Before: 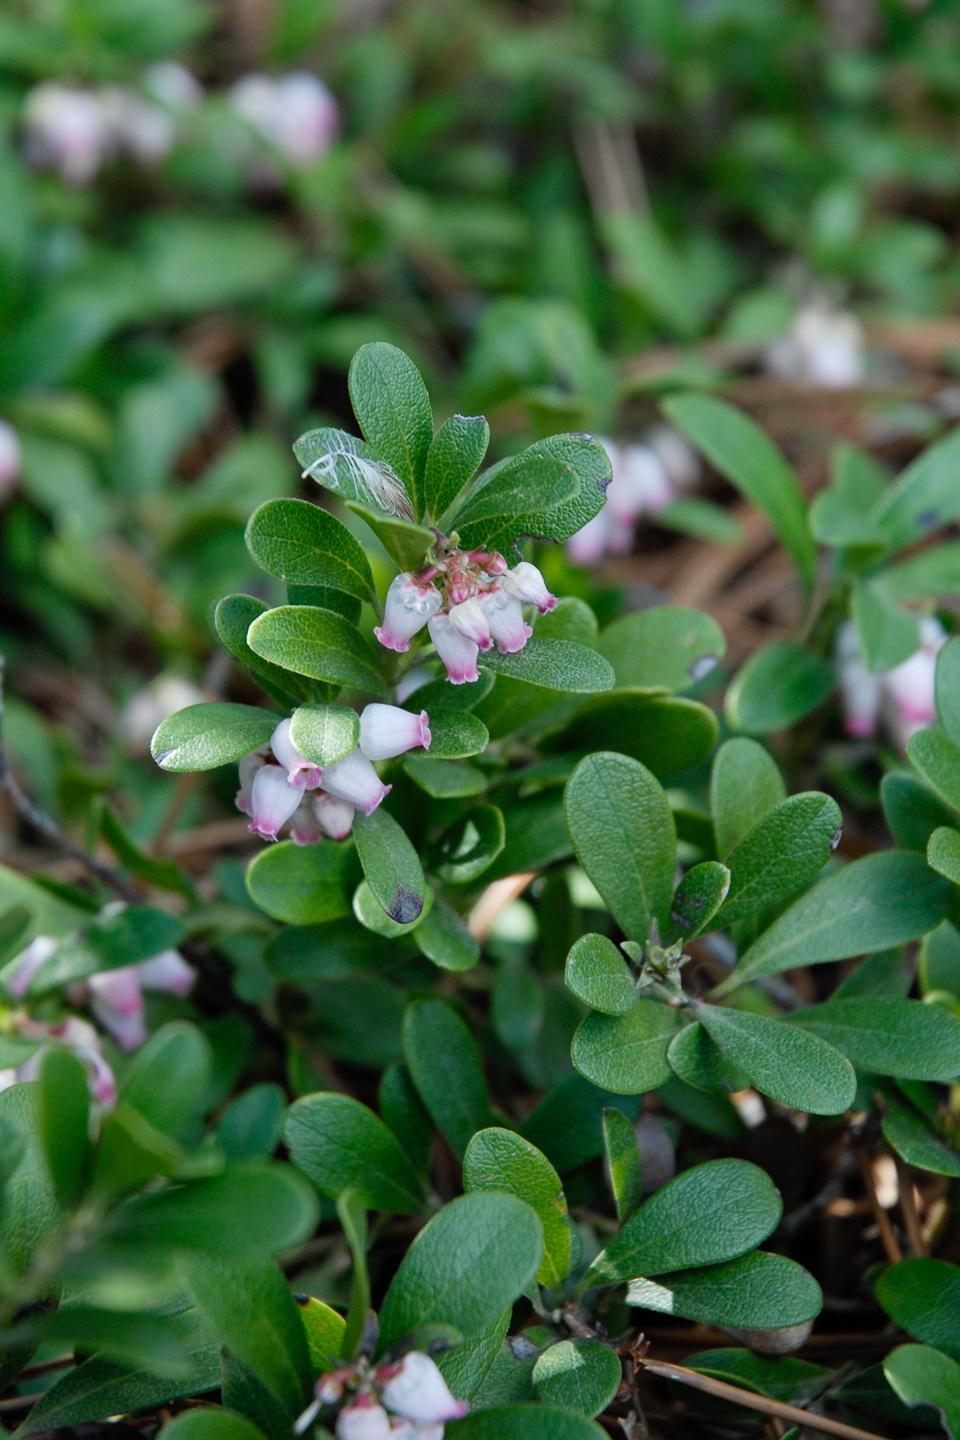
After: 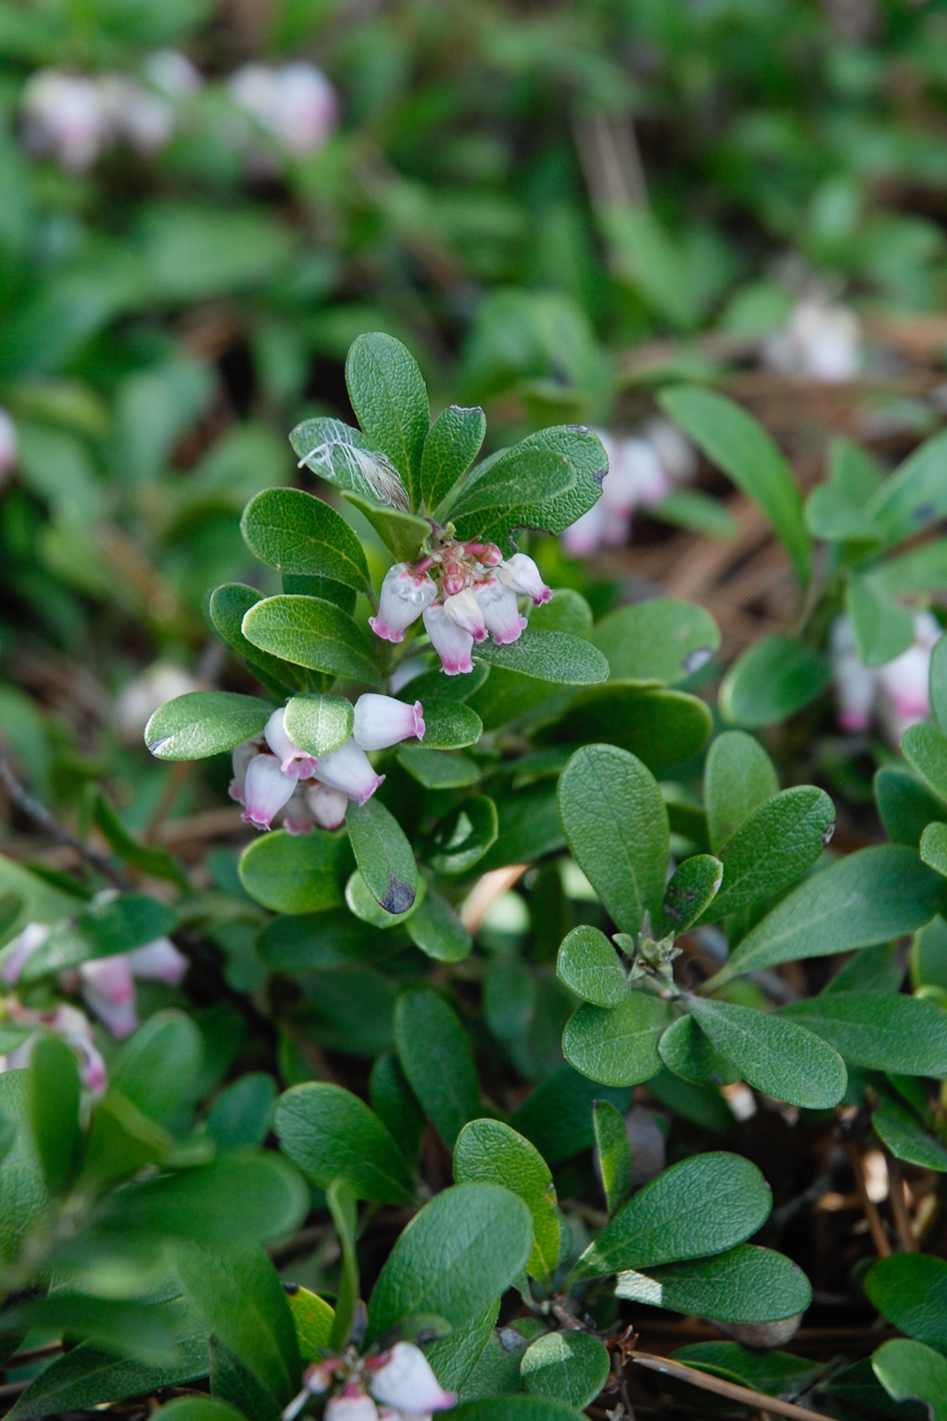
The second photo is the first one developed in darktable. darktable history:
crop and rotate: angle -0.5°
contrast equalizer: y [[0.5, 0.5, 0.468, 0.5, 0.5, 0.5], [0.5 ×6], [0.5 ×6], [0 ×6], [0 ×6]]
